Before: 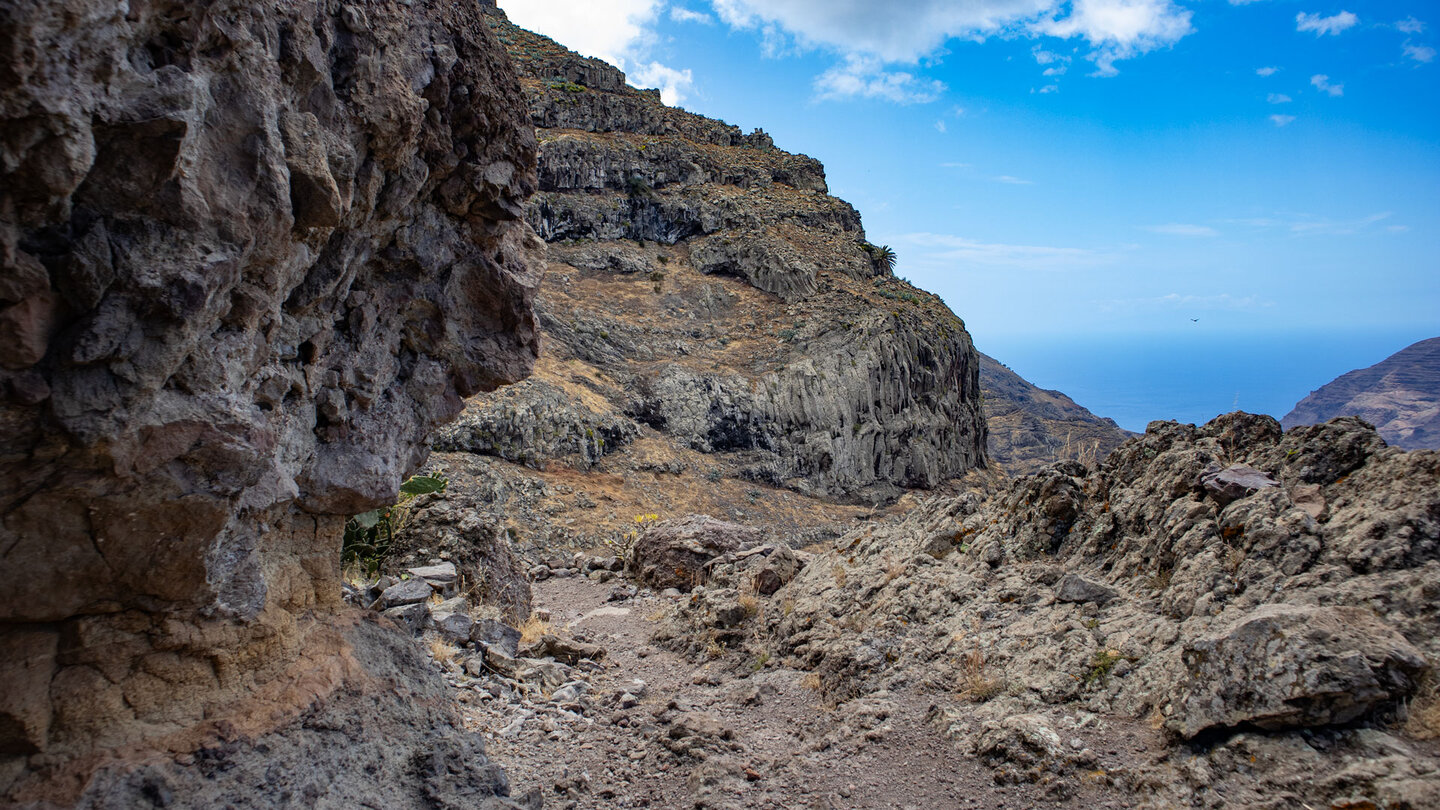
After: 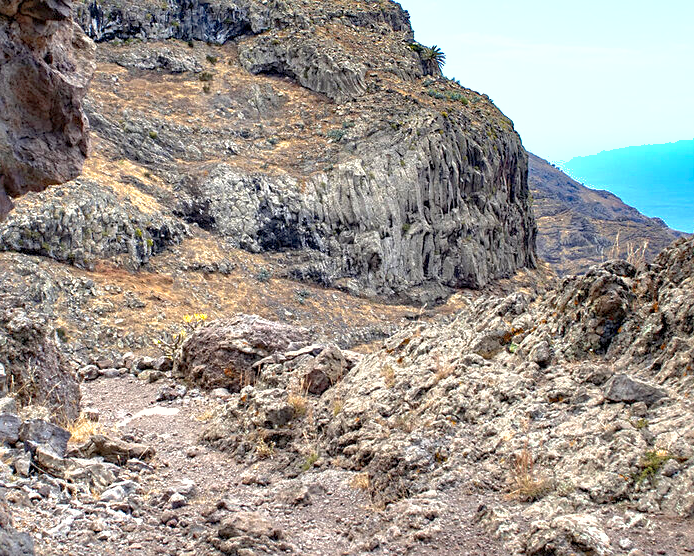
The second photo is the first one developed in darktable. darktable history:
crop: left 31.376%, top 24.803%, right 20.418%, bottom 6.44%
sharpen: amount 0.205
exposure: black level correction 0.001, exposure 1.118 EV, compensate highlight preservation false
shadows and highlights: on, module defaults
